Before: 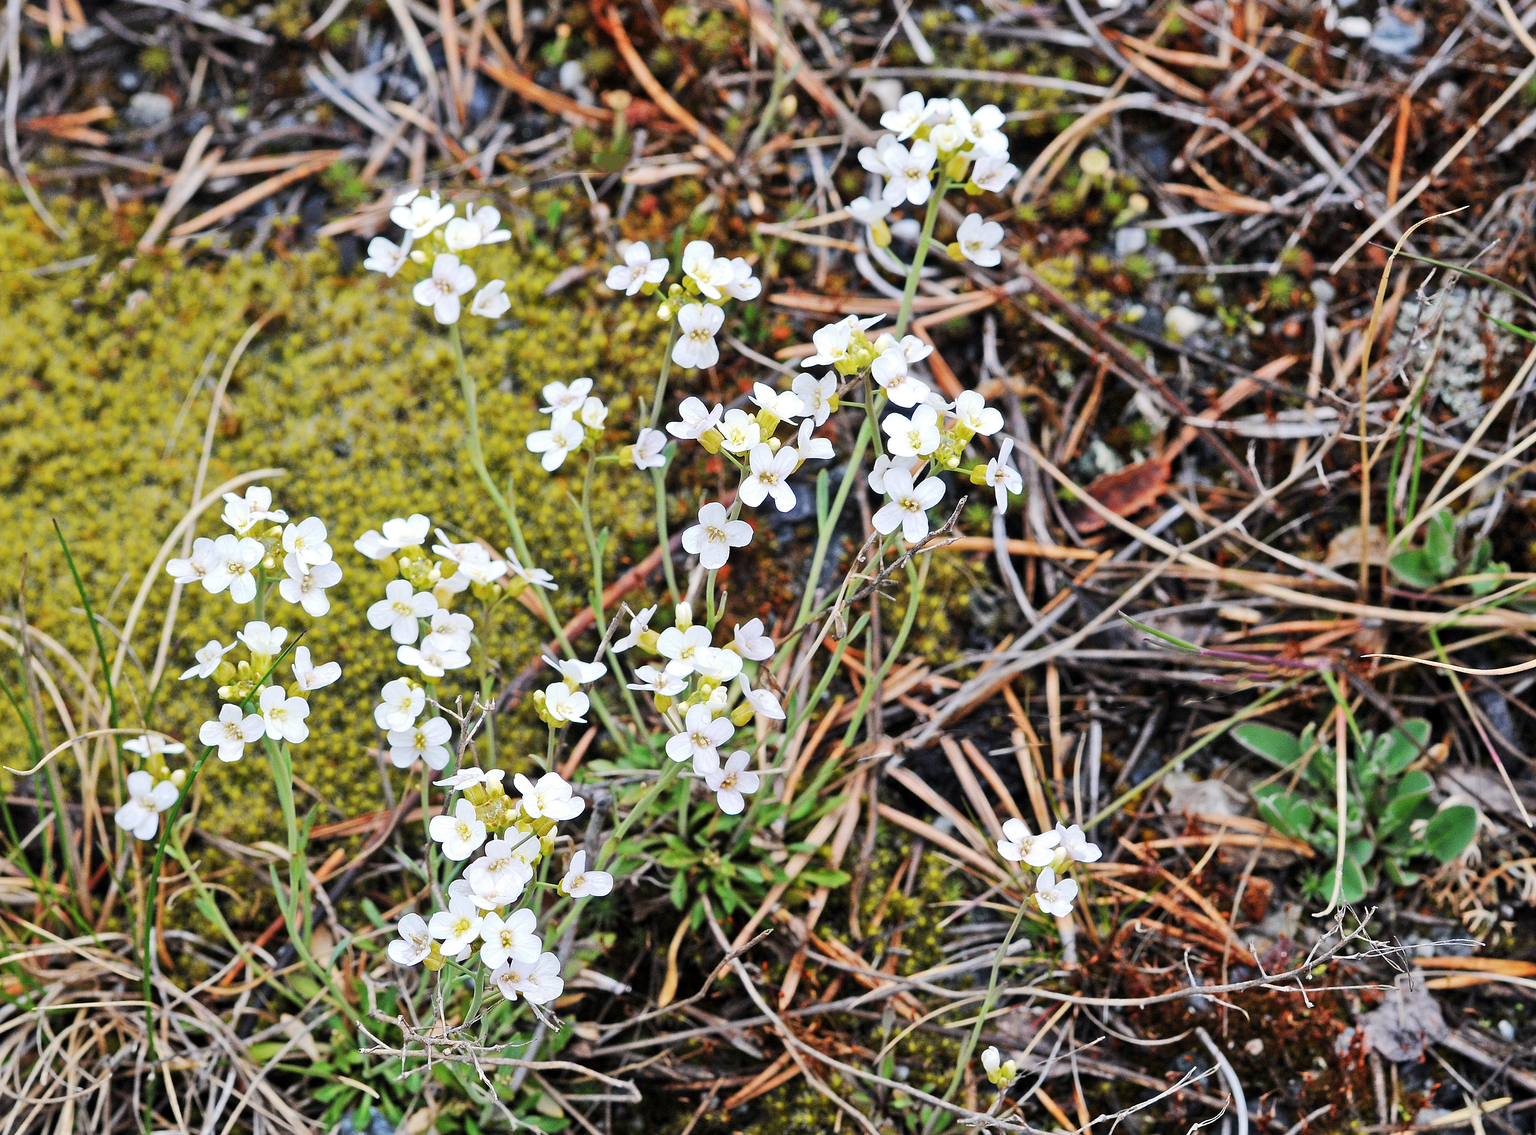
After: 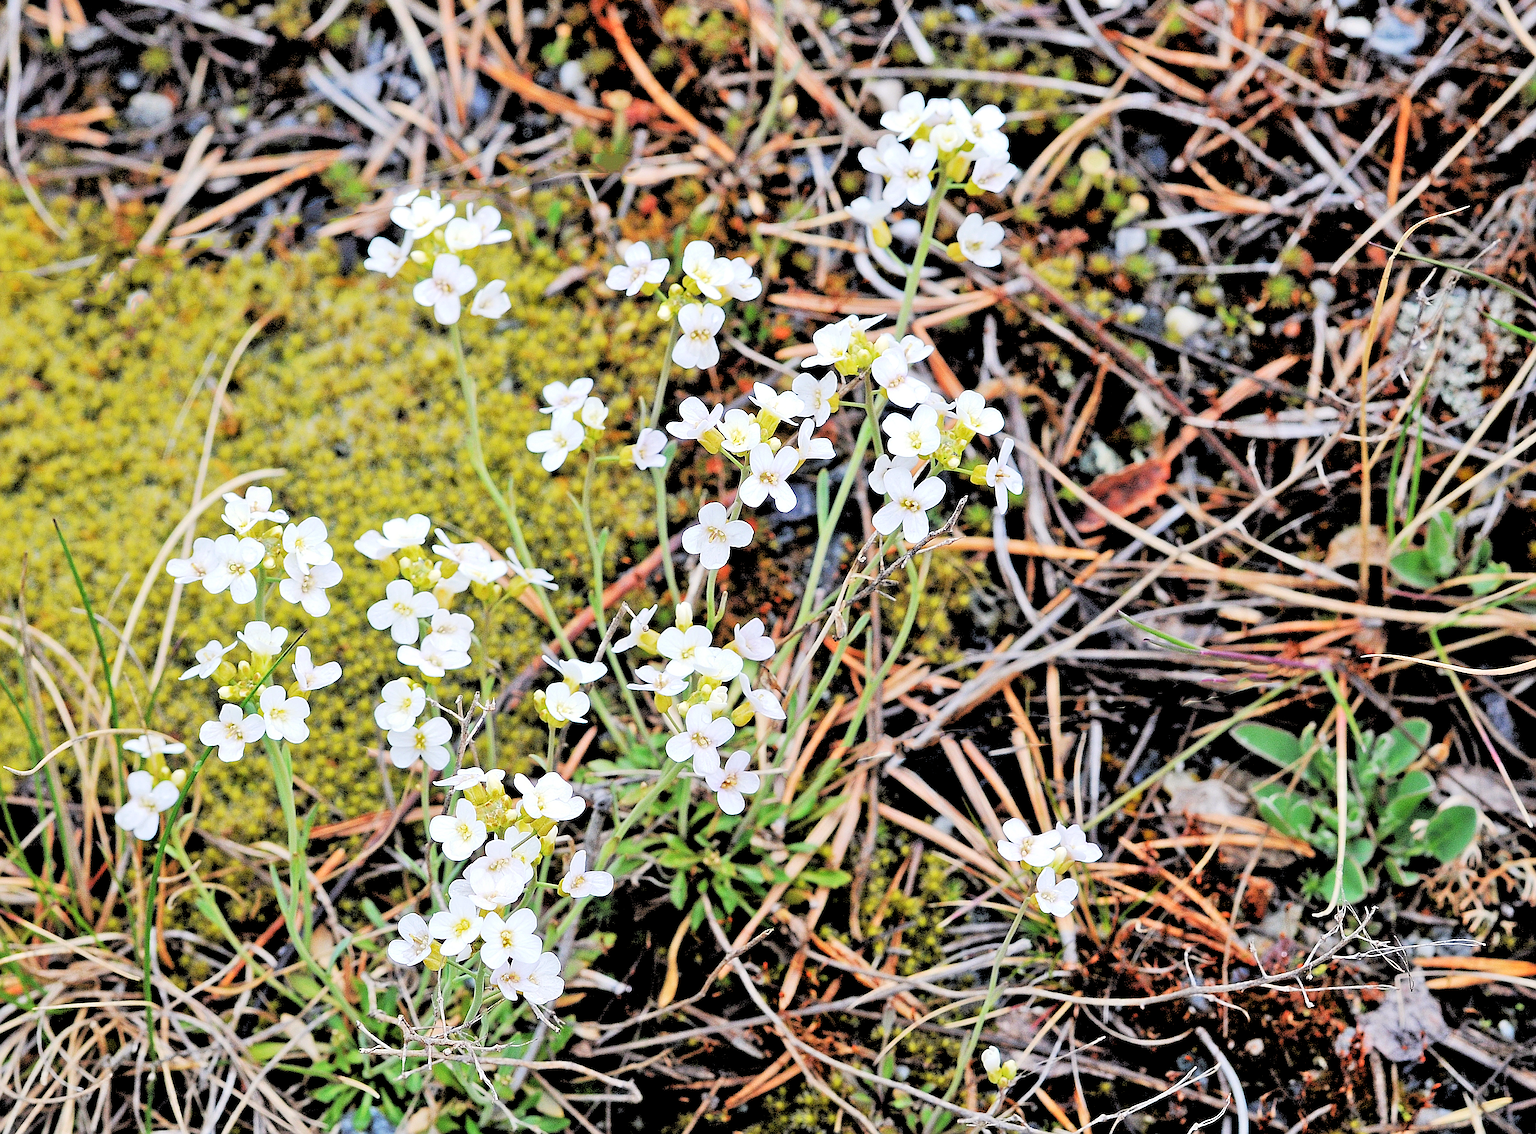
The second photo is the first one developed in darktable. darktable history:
sharpen: amount 0.575
rgb levels: levels [[0.027, 0.429, 0.996], [0, 0.5, 1], [0, 0.5, 1]]
